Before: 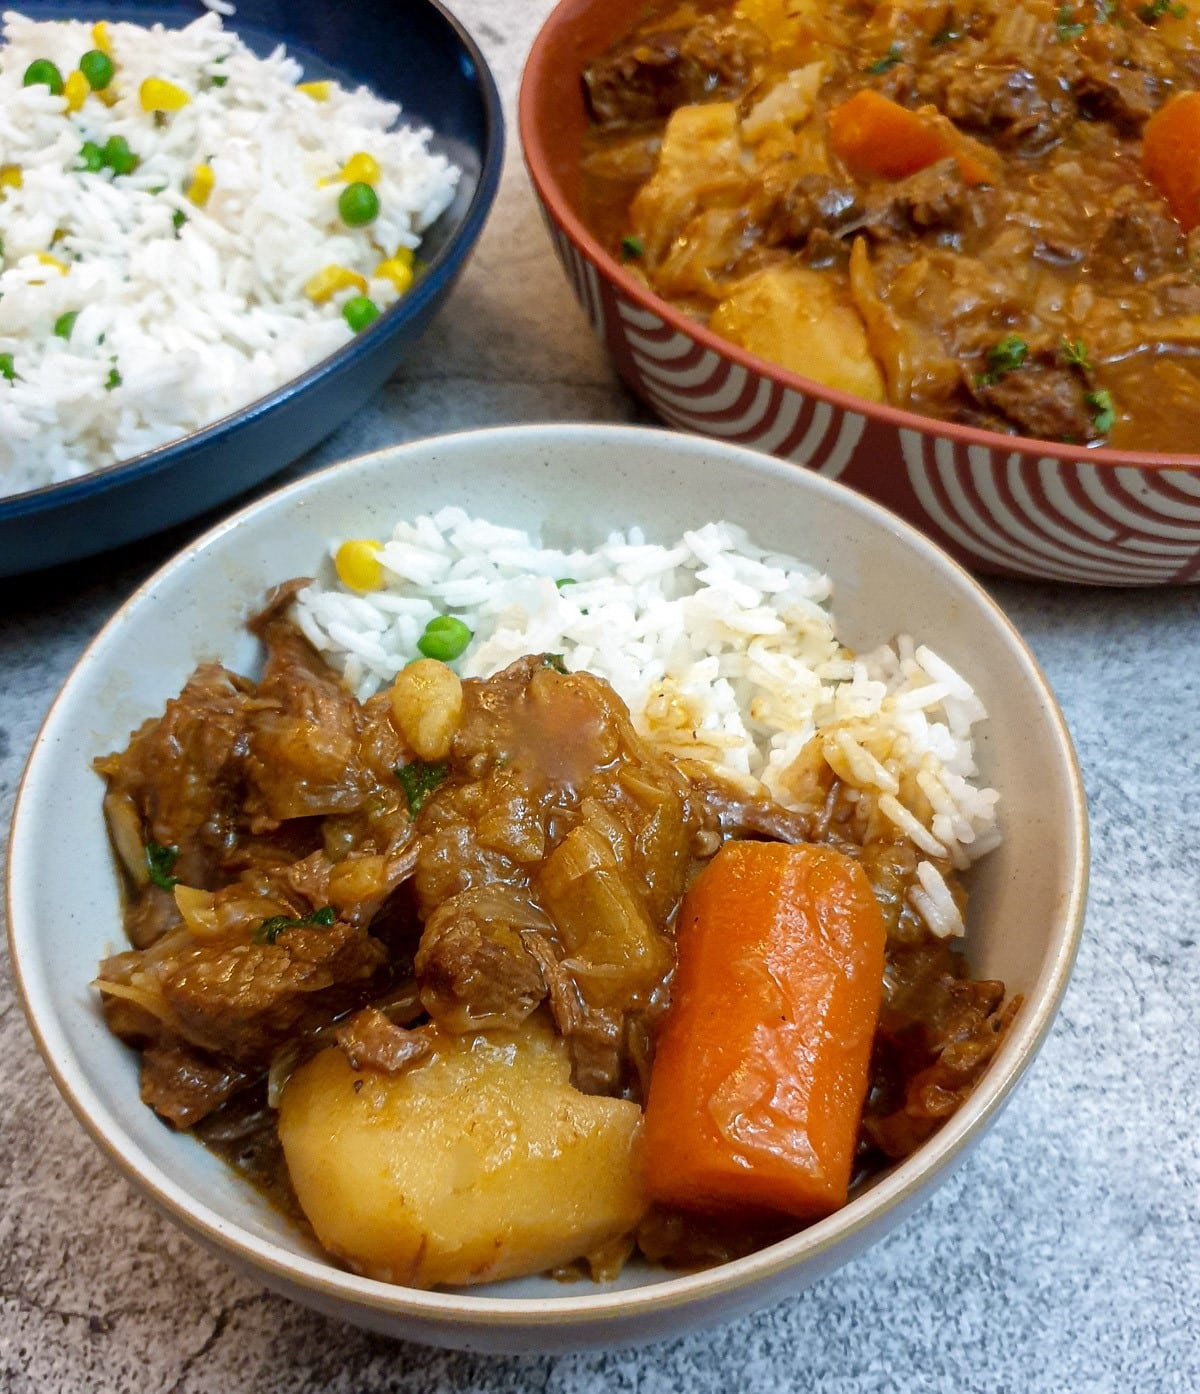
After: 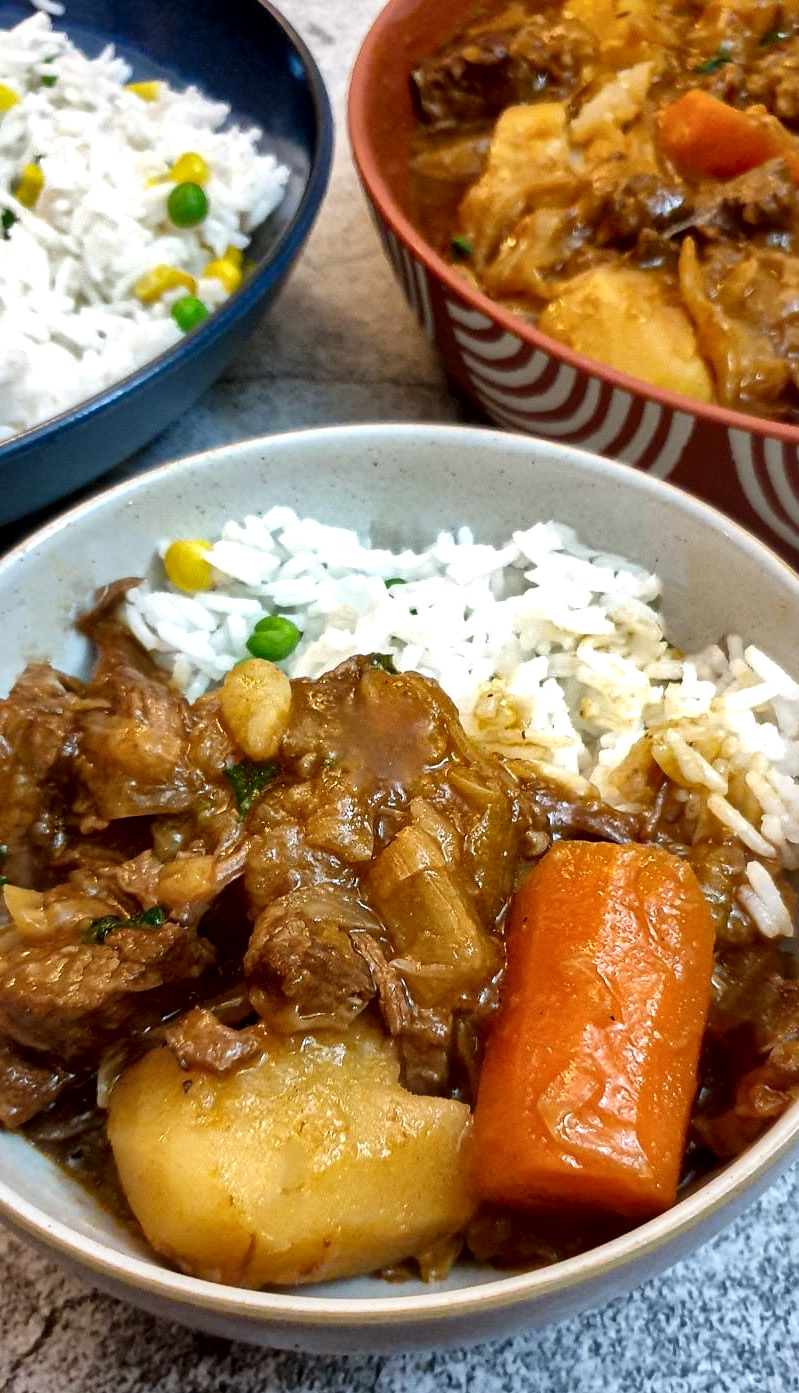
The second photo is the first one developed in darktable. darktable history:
shadows and highlights: radius 107.29, shadows 23.68, highlights -58.28, low approximation 0.01, soften with gaussian
crop and rotate: left 14.315%, right 19.04%
local contrast: mode bilateral grid, contrast 20, coarseness 51, detail 161%, midtone range 0.2
exposure: exposure 0.154 EV, compensate highlight preservation false
tone equalizer: smoothing diameter 24.81%, edges refinement/feathering 7.19, preserve details guided filter
